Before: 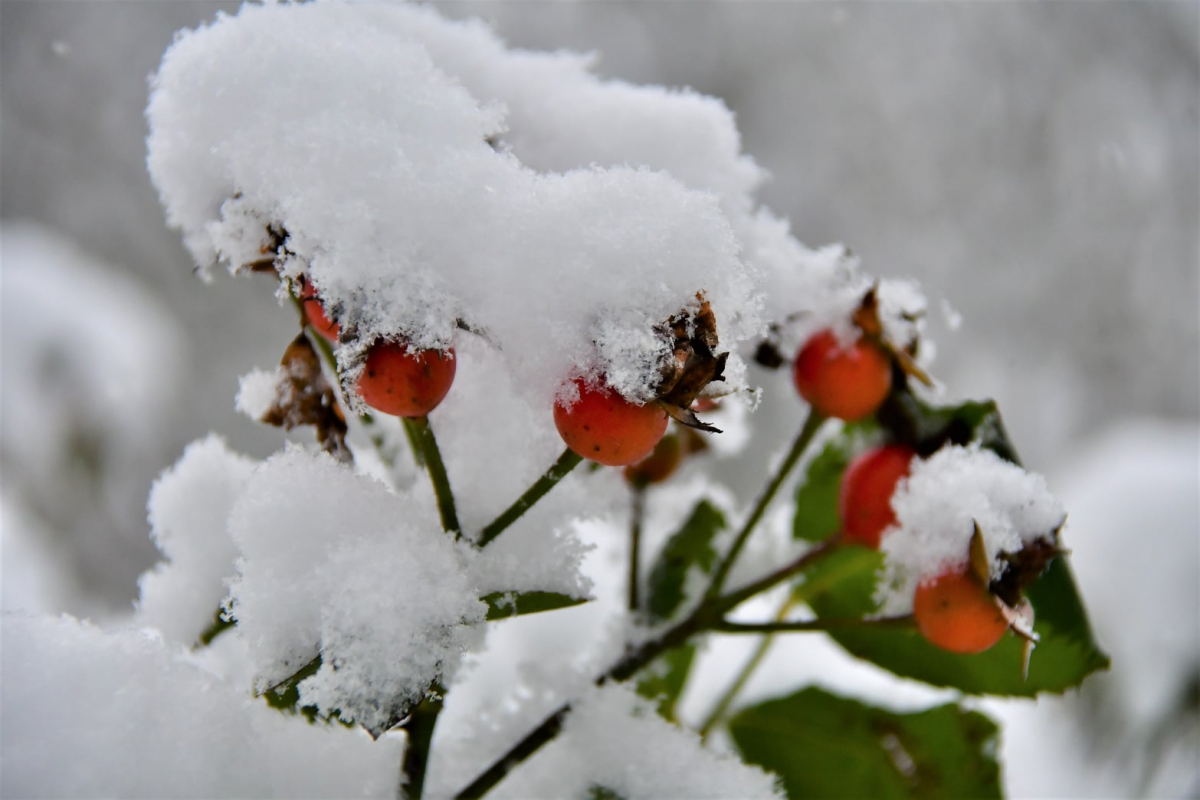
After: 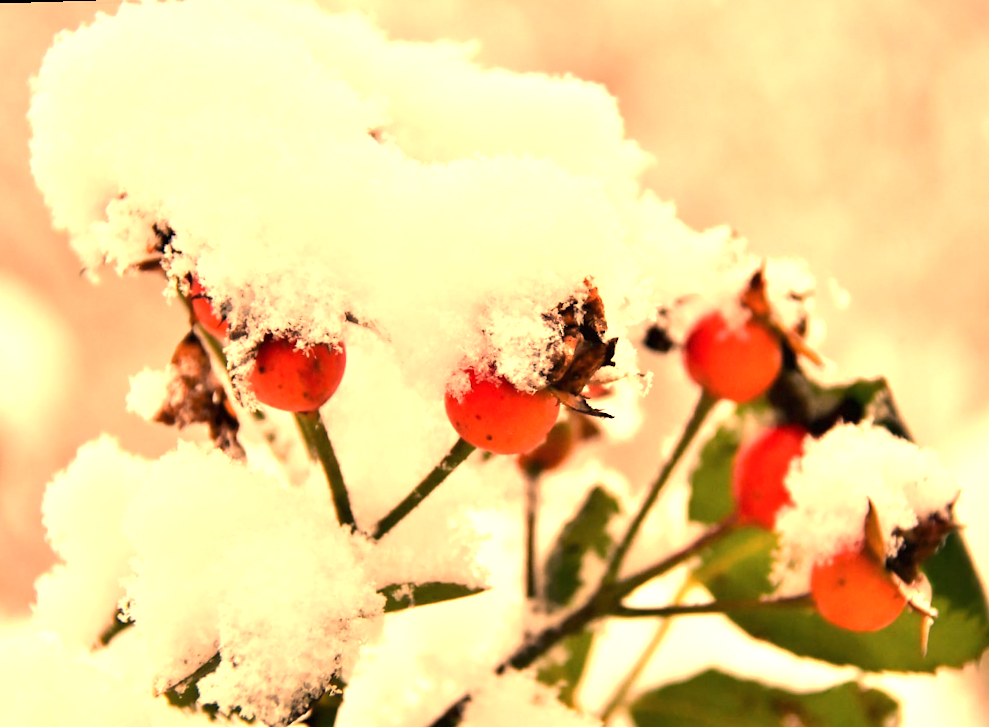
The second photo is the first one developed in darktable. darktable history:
rotate and perspective: rotation -1.75°, automatic cropping off
crop: left 9.929%, top 3.475%, right 9.188%, bottom 9.529%
exposure: black level correction 0, exposure 1.2 EV, compensate highlight preservation false
white balance: red 1.467, blue 0.684
